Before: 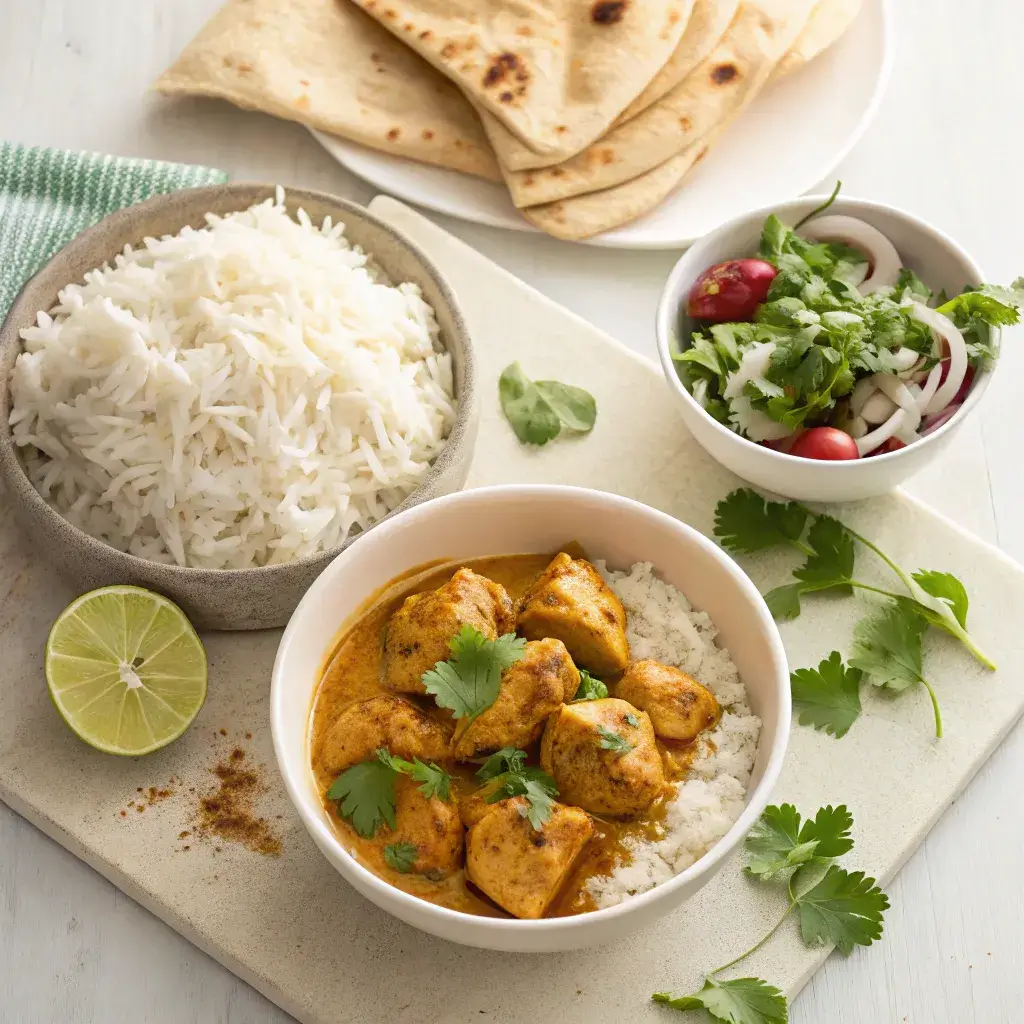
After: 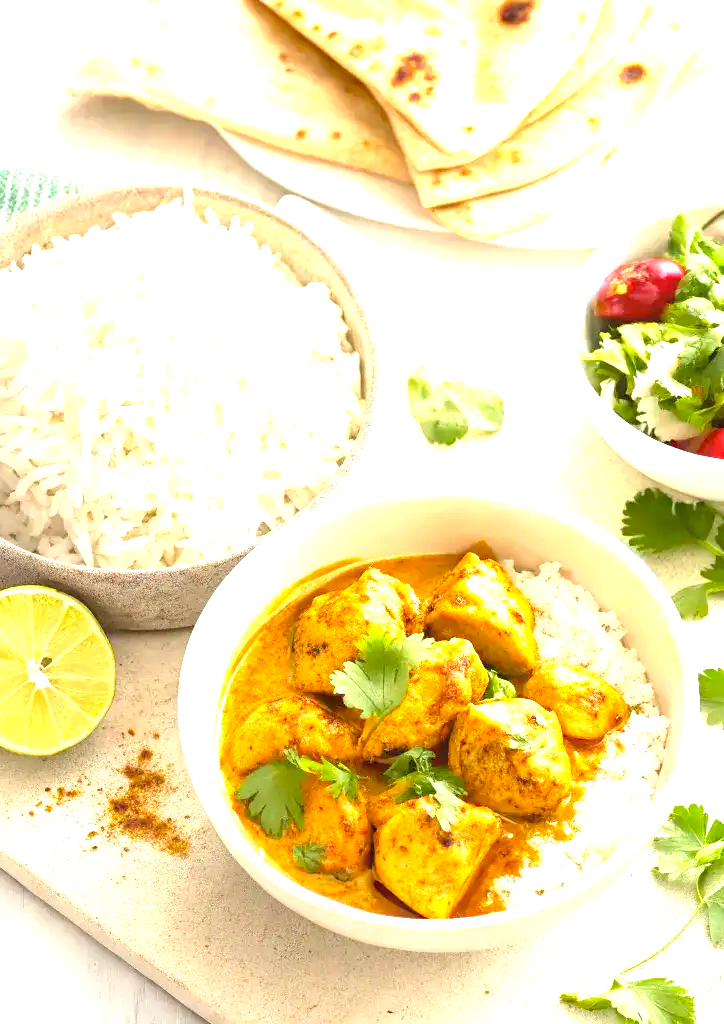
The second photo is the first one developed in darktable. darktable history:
color balance: output saturation 110%
crop and rotate: left 9.061%, right 20.142%
exposure: black level correction 0, exposure 1.741 EV, compensate exposure bias true, compensate highlight preservation false
